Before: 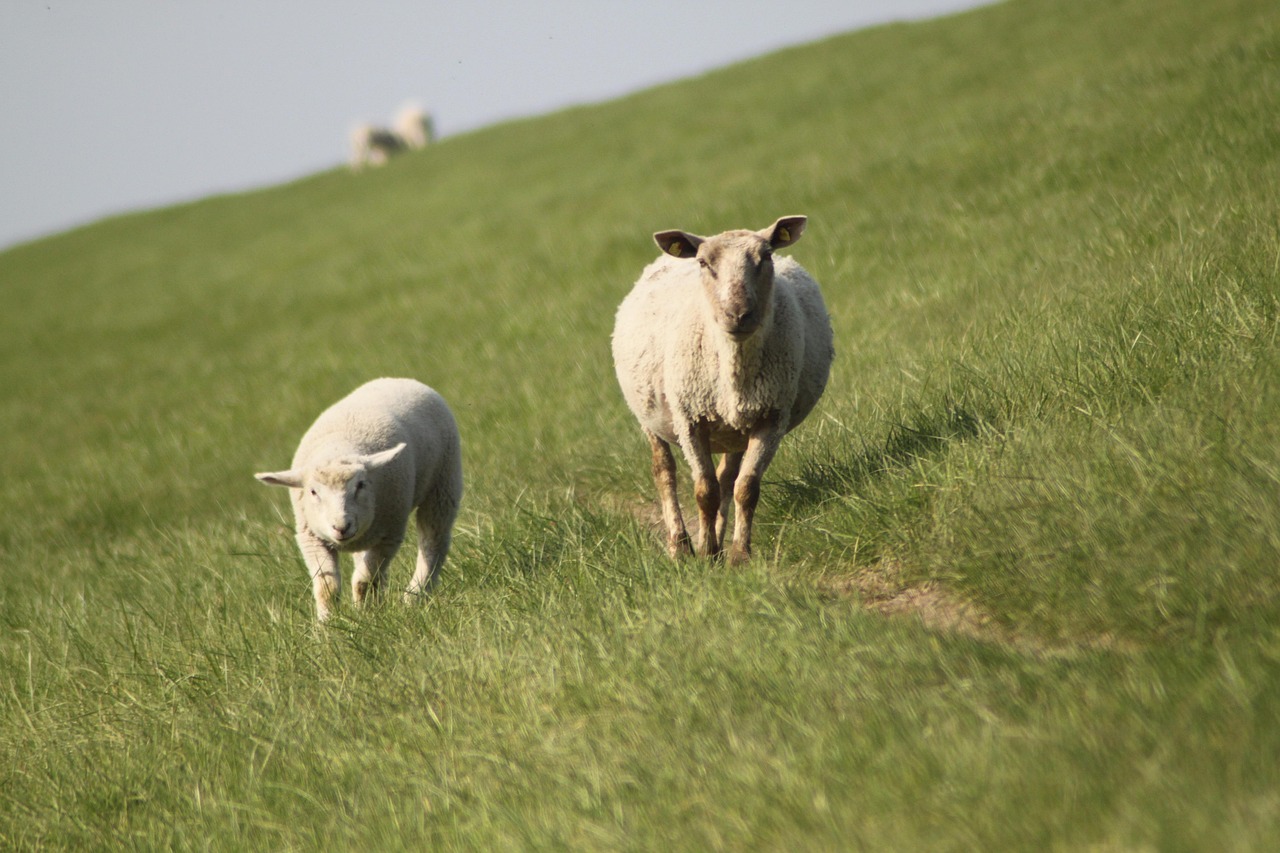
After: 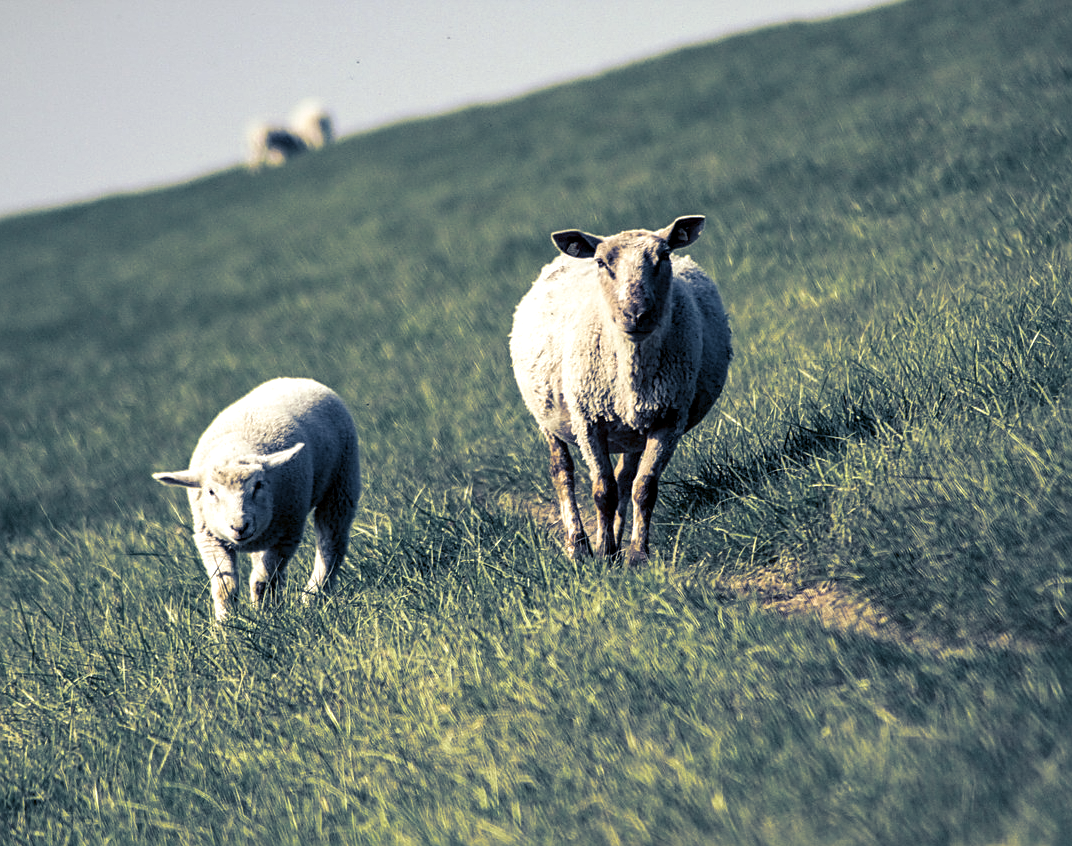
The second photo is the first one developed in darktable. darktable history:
sharpen: on, module defaults
split-toning: shadows › hue 226.8°, shadows › saturation 0.84
crop: left 8.026%, right 7.374%
local contrast: highlights 65%, shadows 54%, detail 169%, midtone range 0.514
